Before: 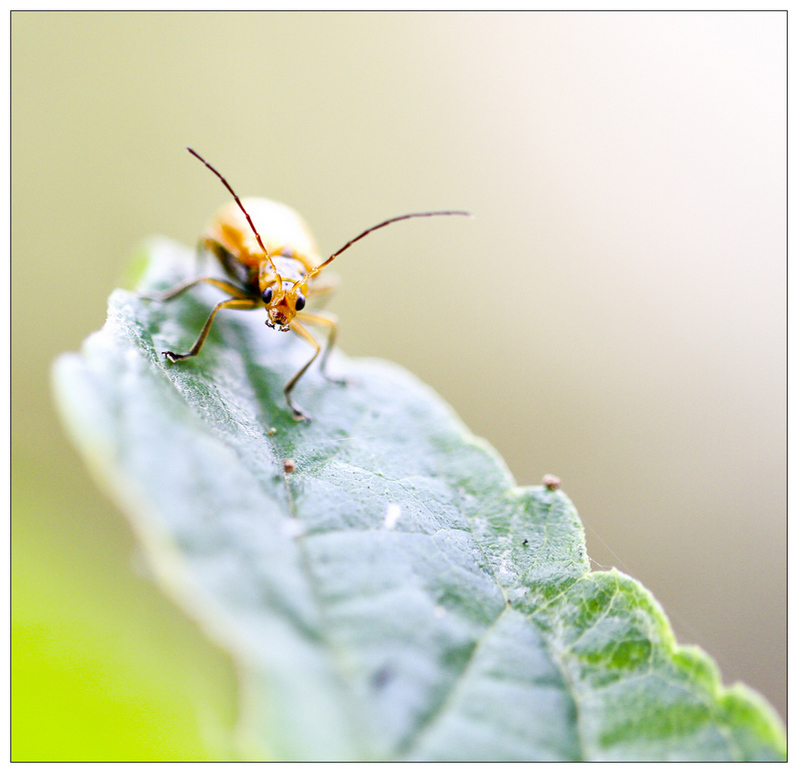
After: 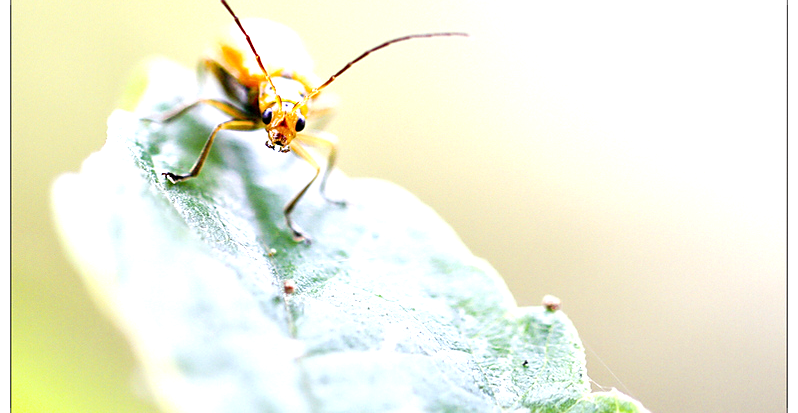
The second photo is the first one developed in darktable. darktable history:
crop and rotate: top 23.175%, bottom 23.389%
exposure: black level correction 0, exposure 0.951 EV, compensate exposure bias true, compensate highlight preservation false
sharpen: radius 1.862, amount 0.39, threshold 1.333
tone equalizer: on, module defaults
